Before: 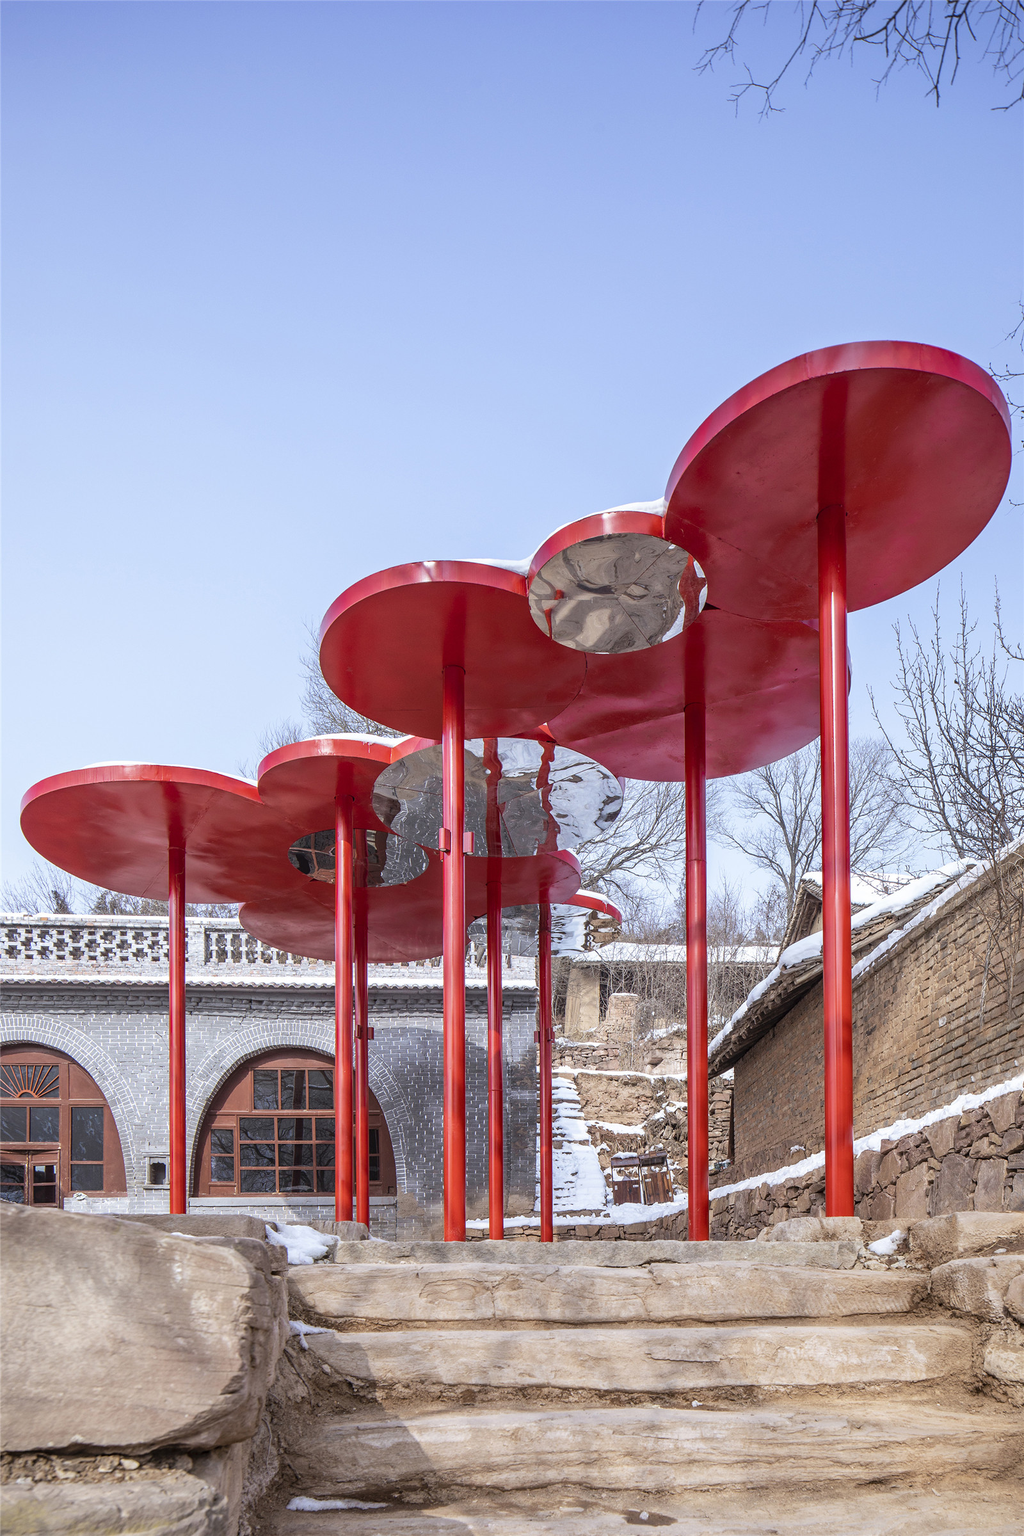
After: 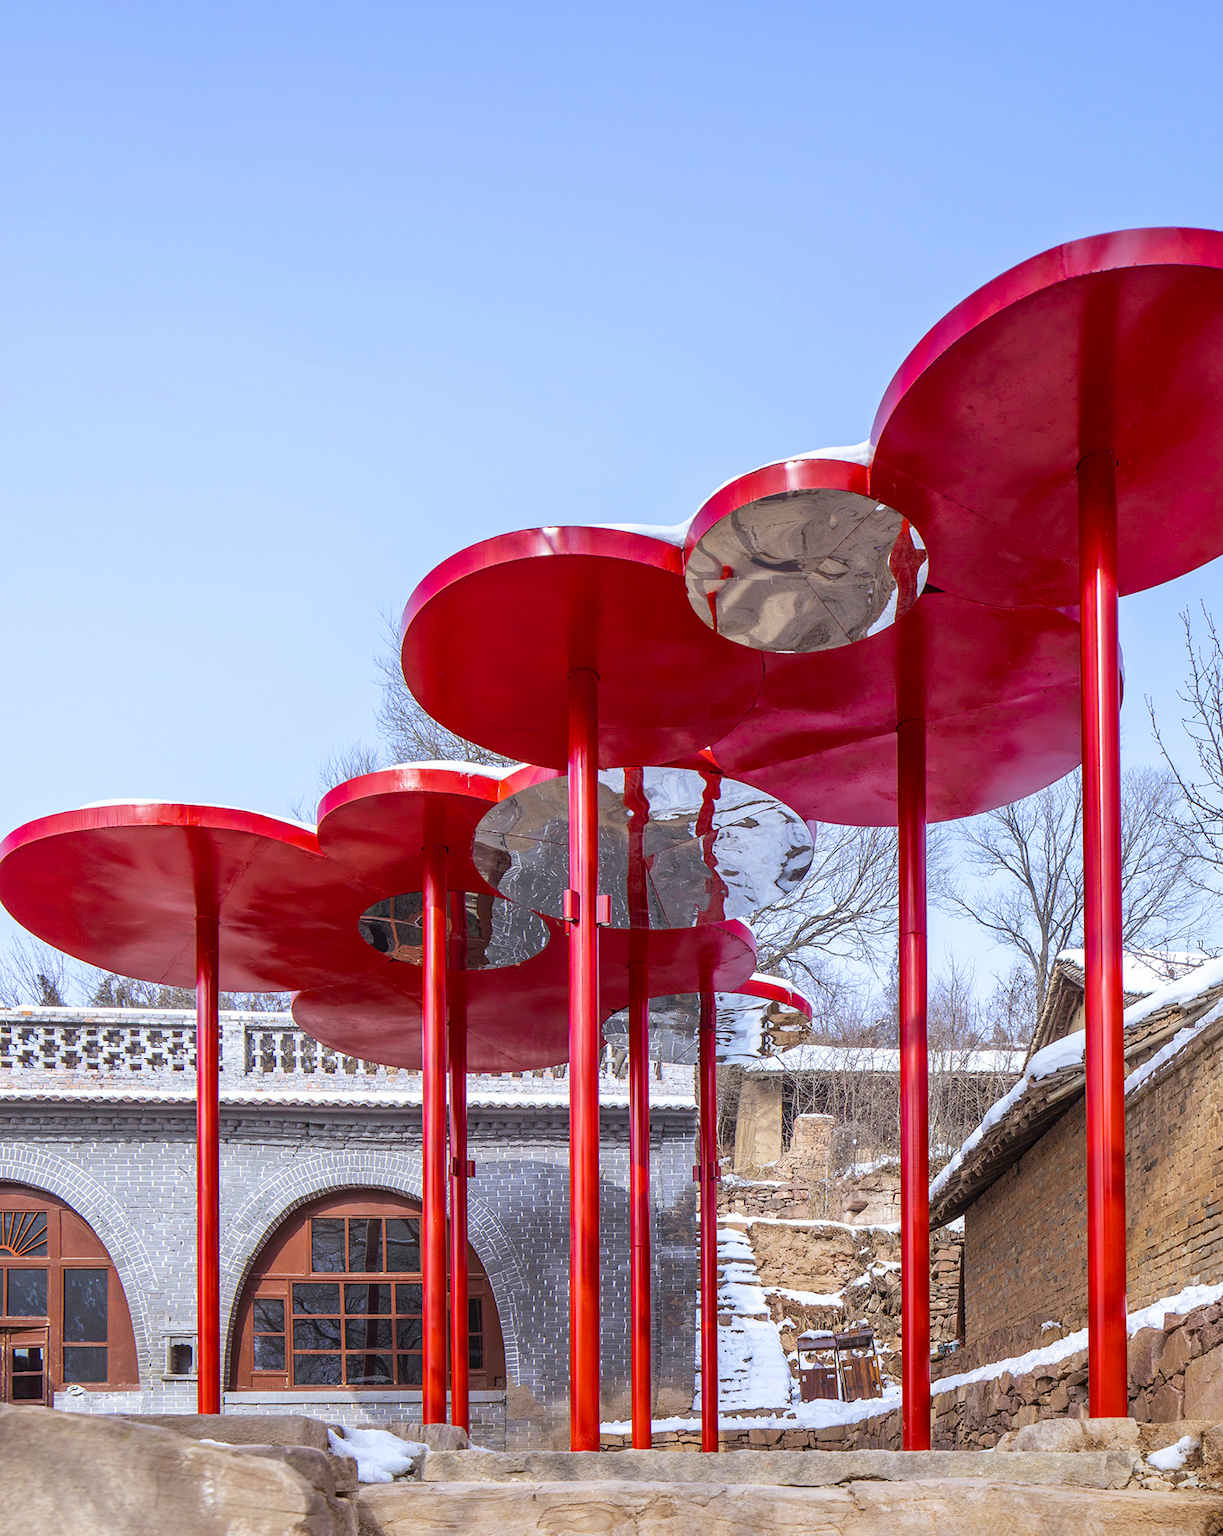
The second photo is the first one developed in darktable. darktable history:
color balance rgb: linear chroma grading › global chroma 15%, perceptual saturation grading › global saturation 30%
crop and rotate: left 2.425%, top 11.305%, right 9.6%, bottom 15.08%
